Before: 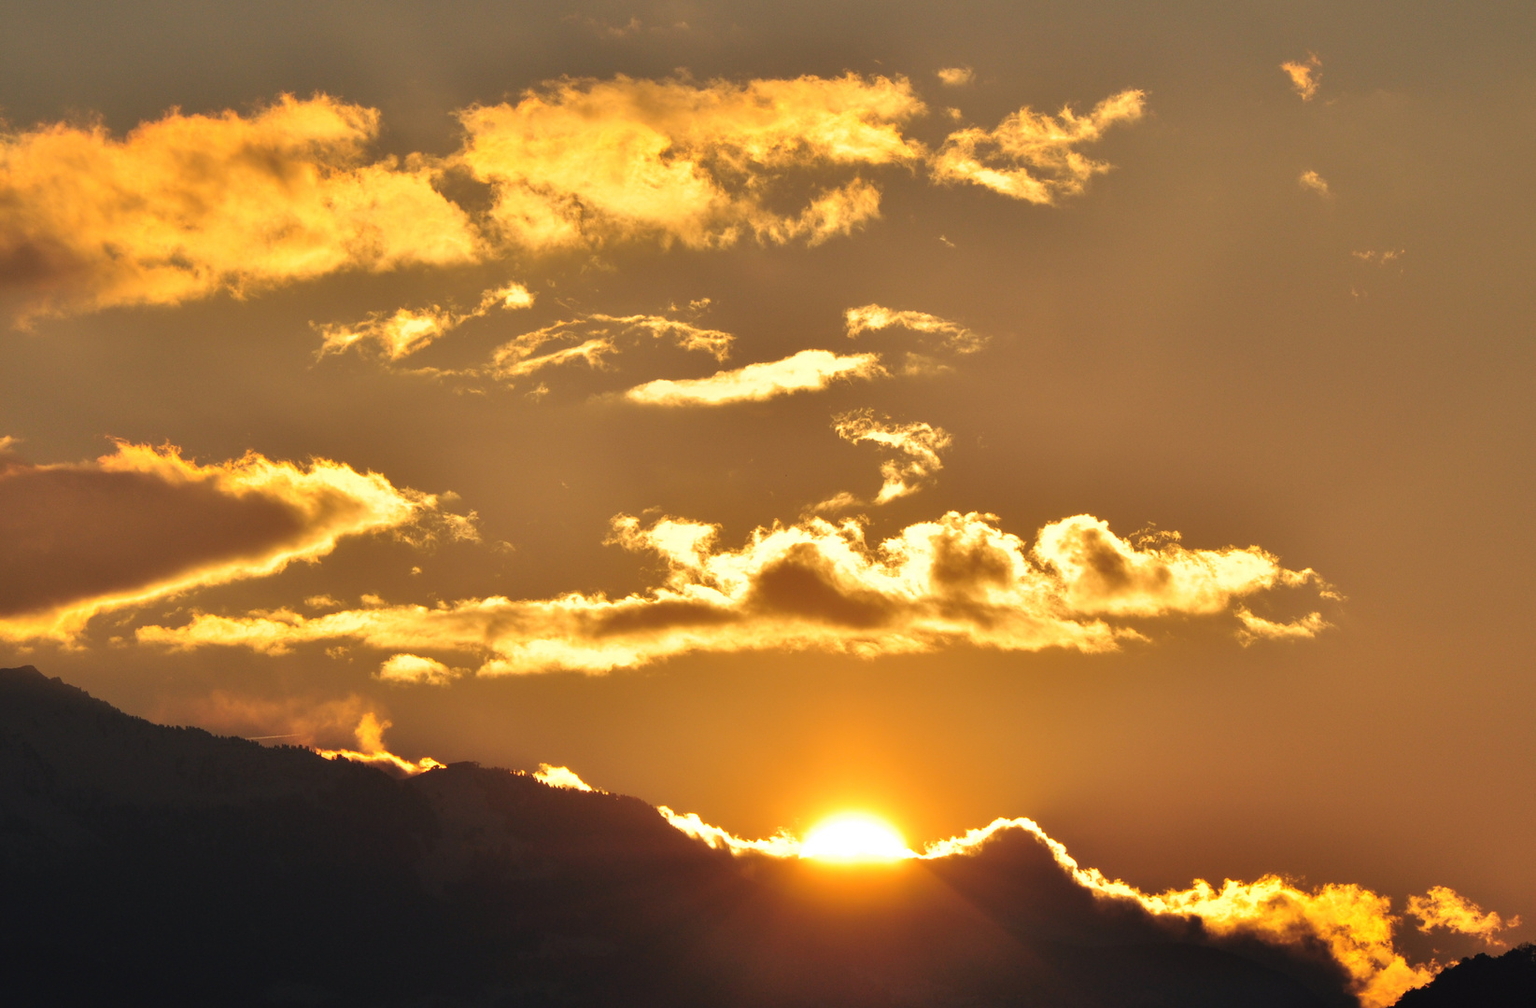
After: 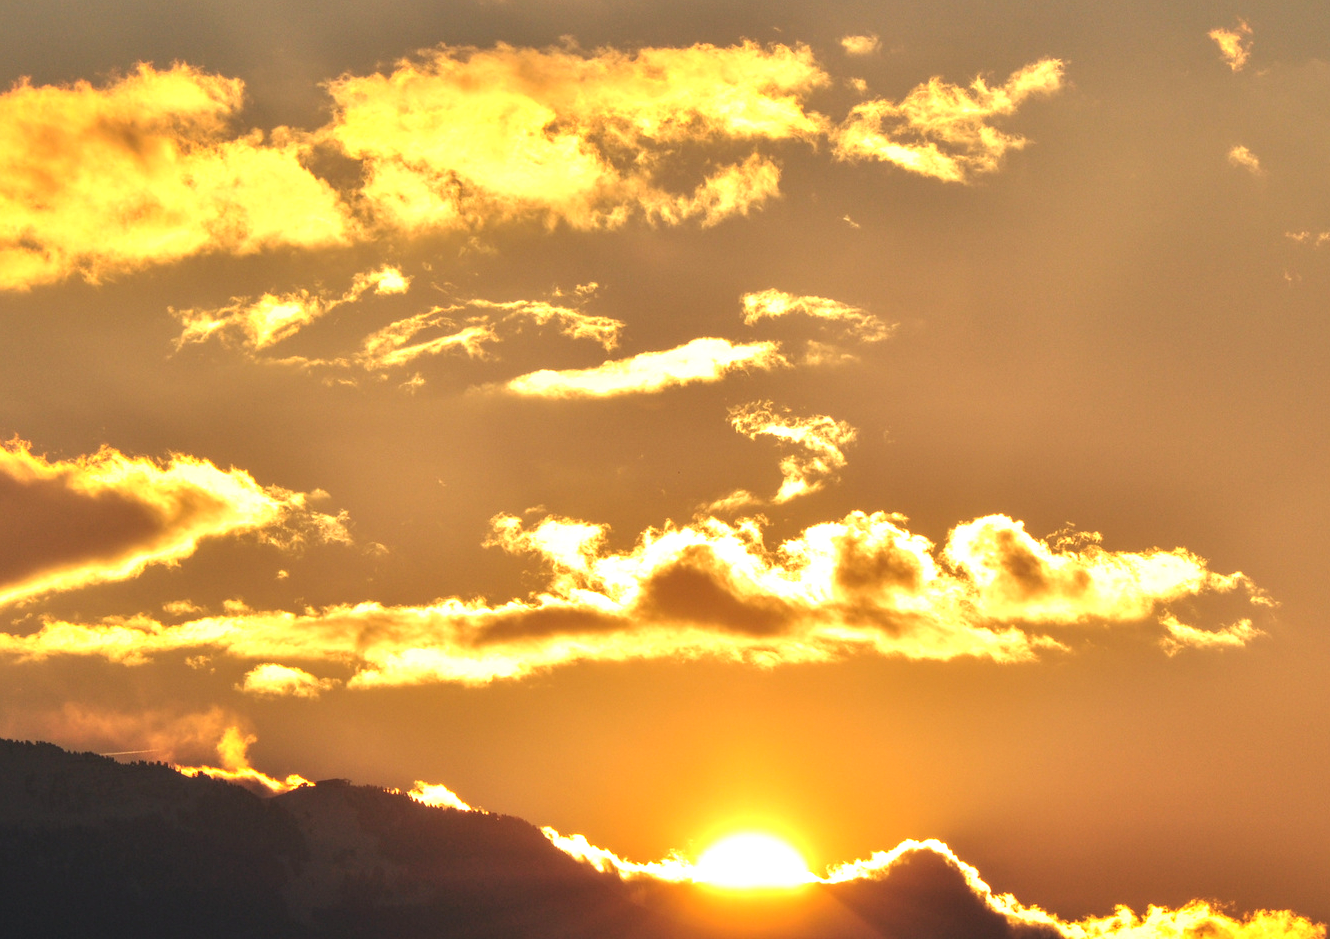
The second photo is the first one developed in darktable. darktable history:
local contrast: on, module defaults
exposure: exposure 0.609 EV, compensate highlight preservation false
crop: left 9.916%, top 3.492%, right 9.217%, bottom 9.479%
